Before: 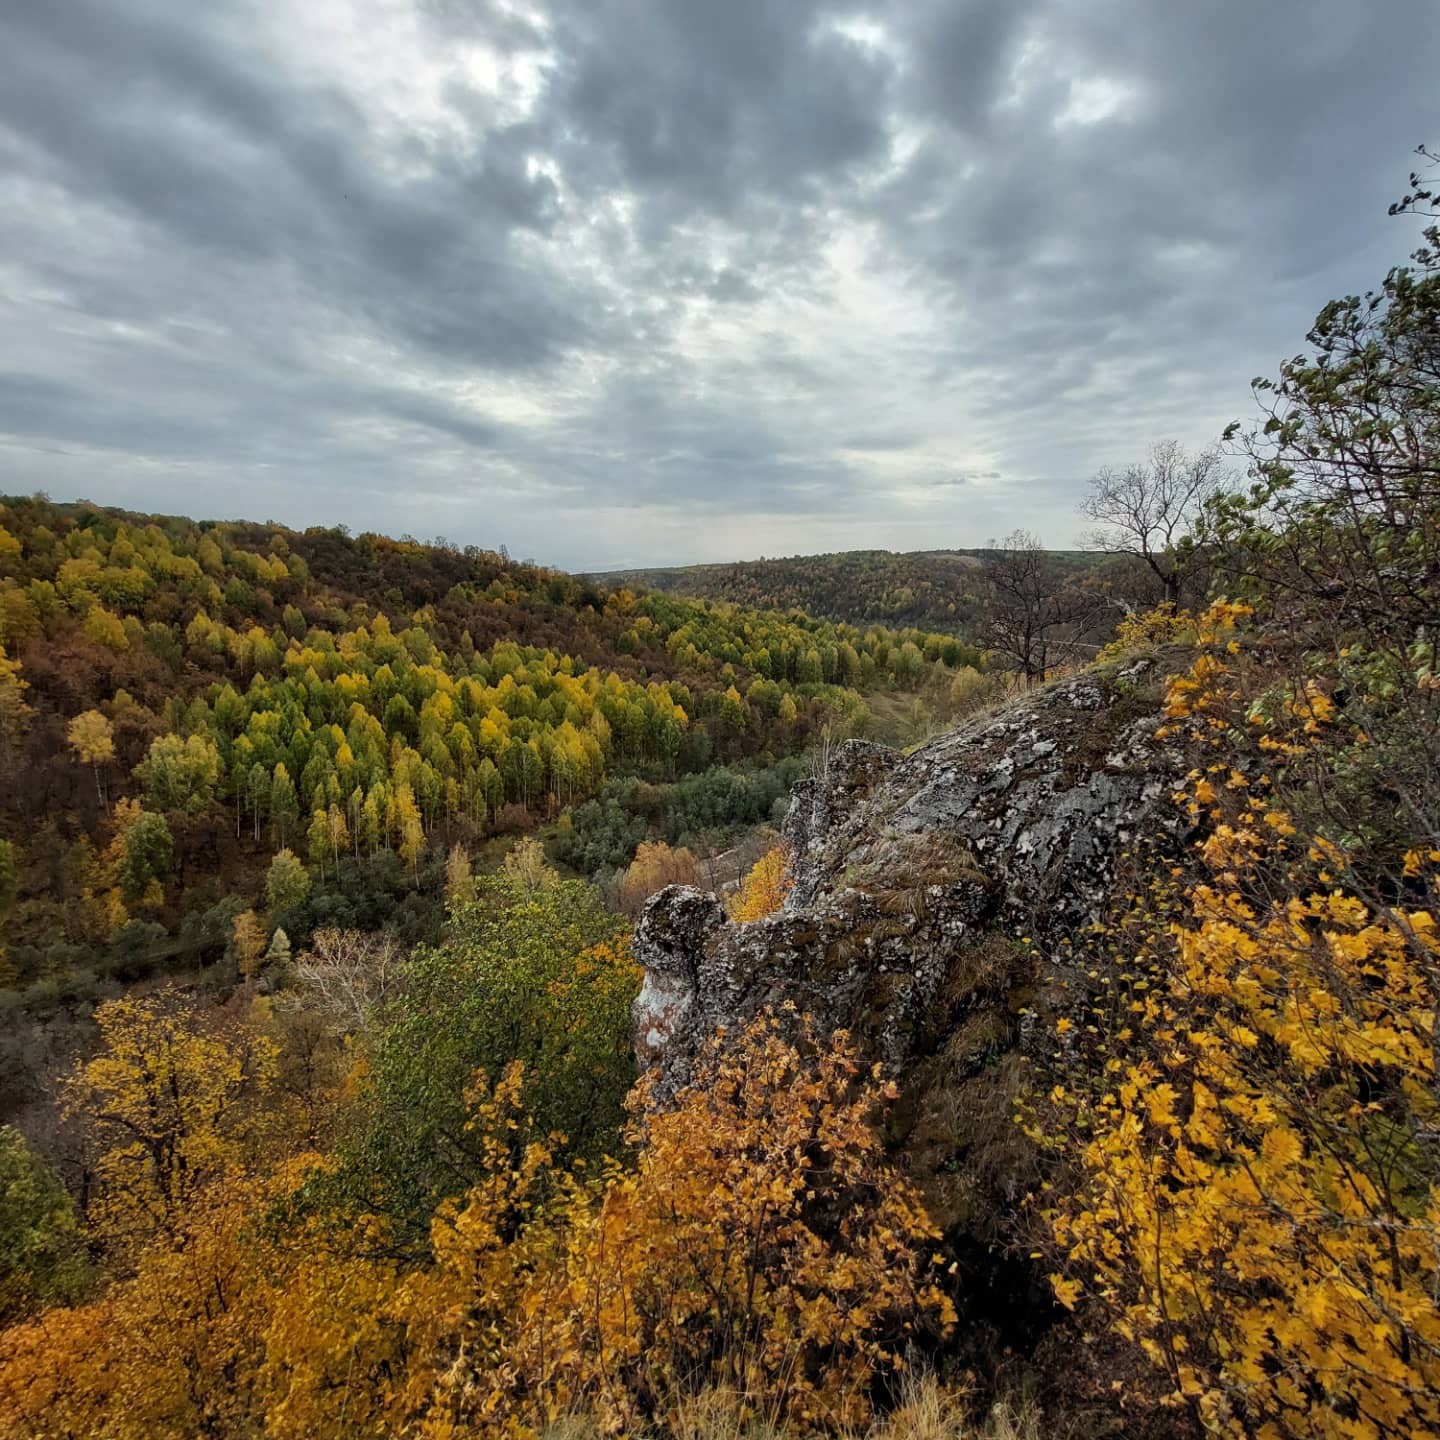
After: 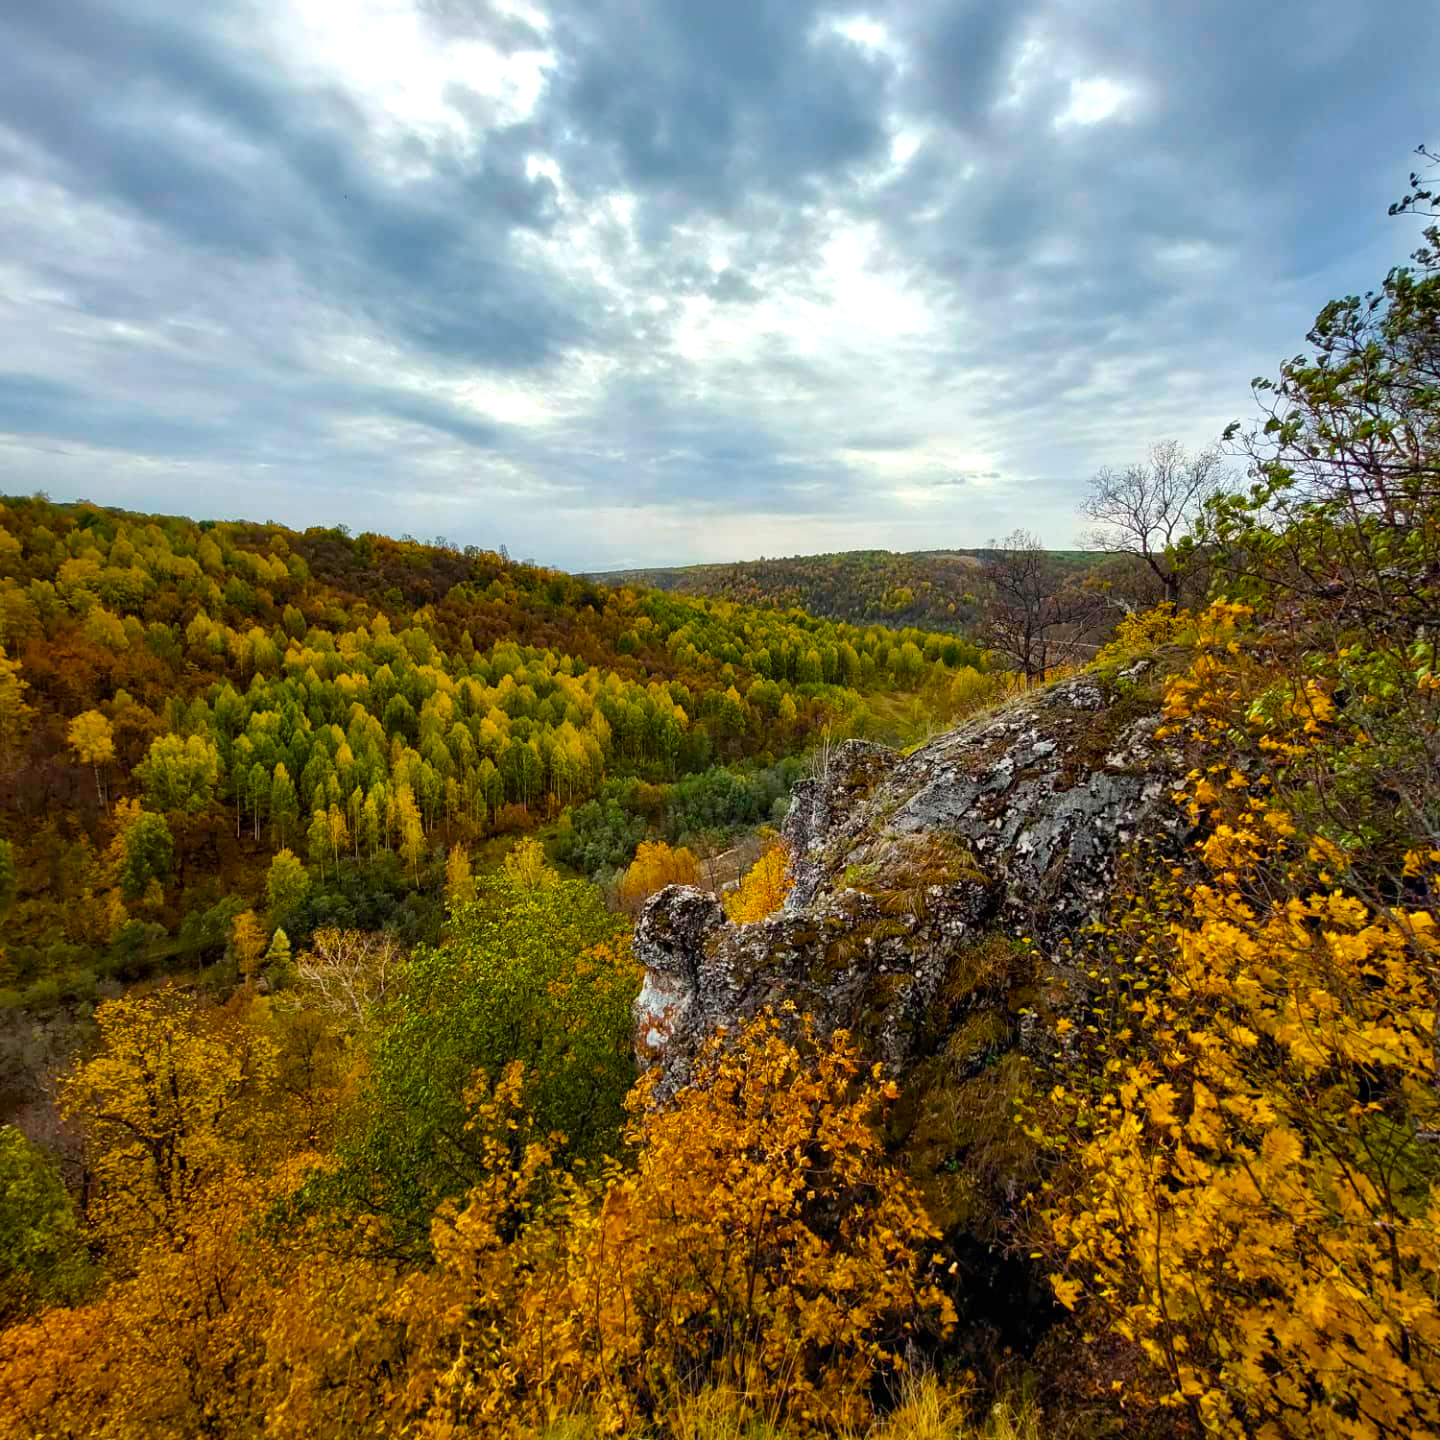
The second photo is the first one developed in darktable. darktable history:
exposure: compensate highlight preservation false
color balance rgb: linear chroma grading › shadows 10%, linear chroma grading › highlights 10%, linear chroma grading › global chroma 15%, linear chroma grading › mid-tones 15%, perceptual saturation grading › global saturation 40%, perceptual saturation grading › highlights -25%, perceptual saturation grading › mid-tones 35%, perceptual saturation grading › shadows 35%, perceptual brilliance grading › global brilliance 11.29%, global vibrance 11.29%
